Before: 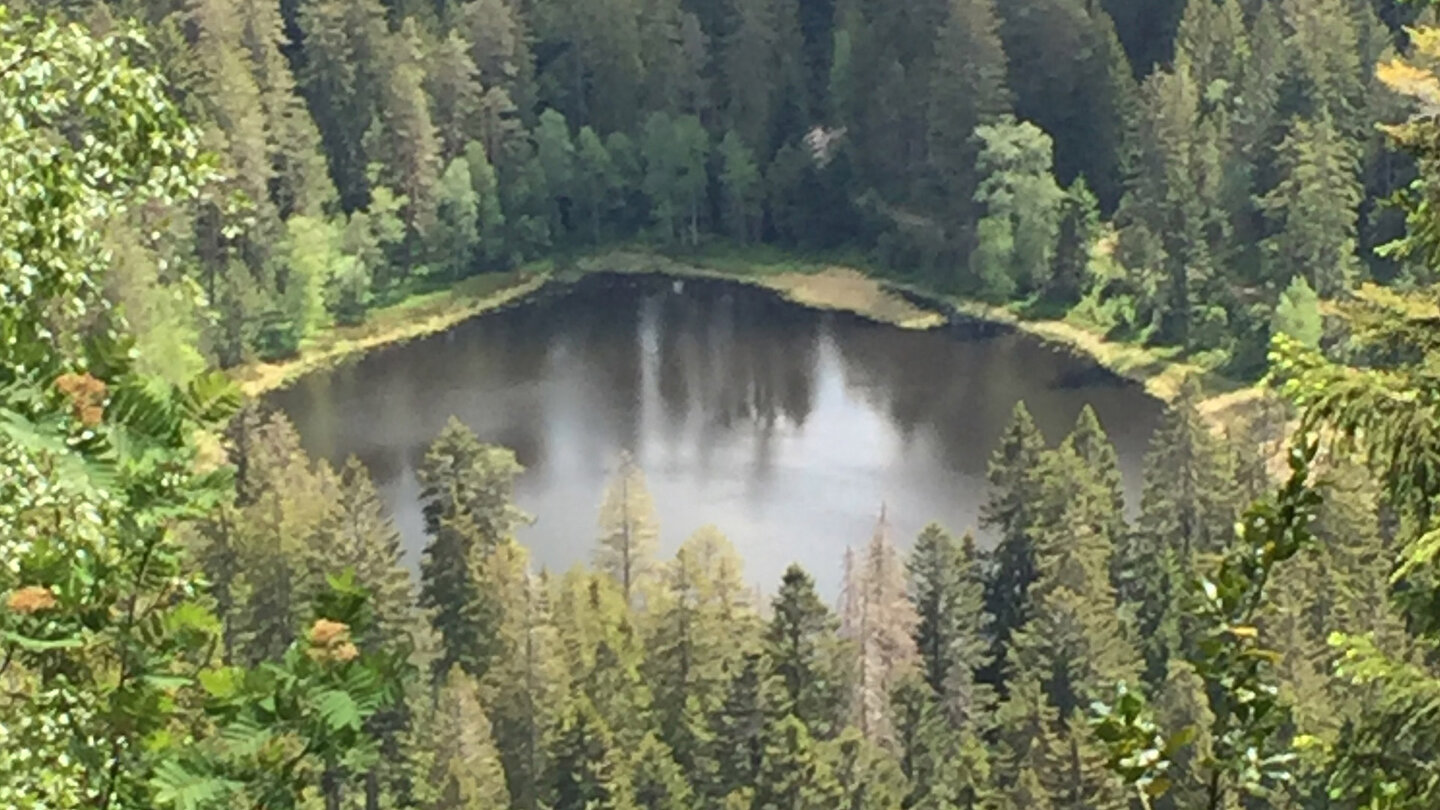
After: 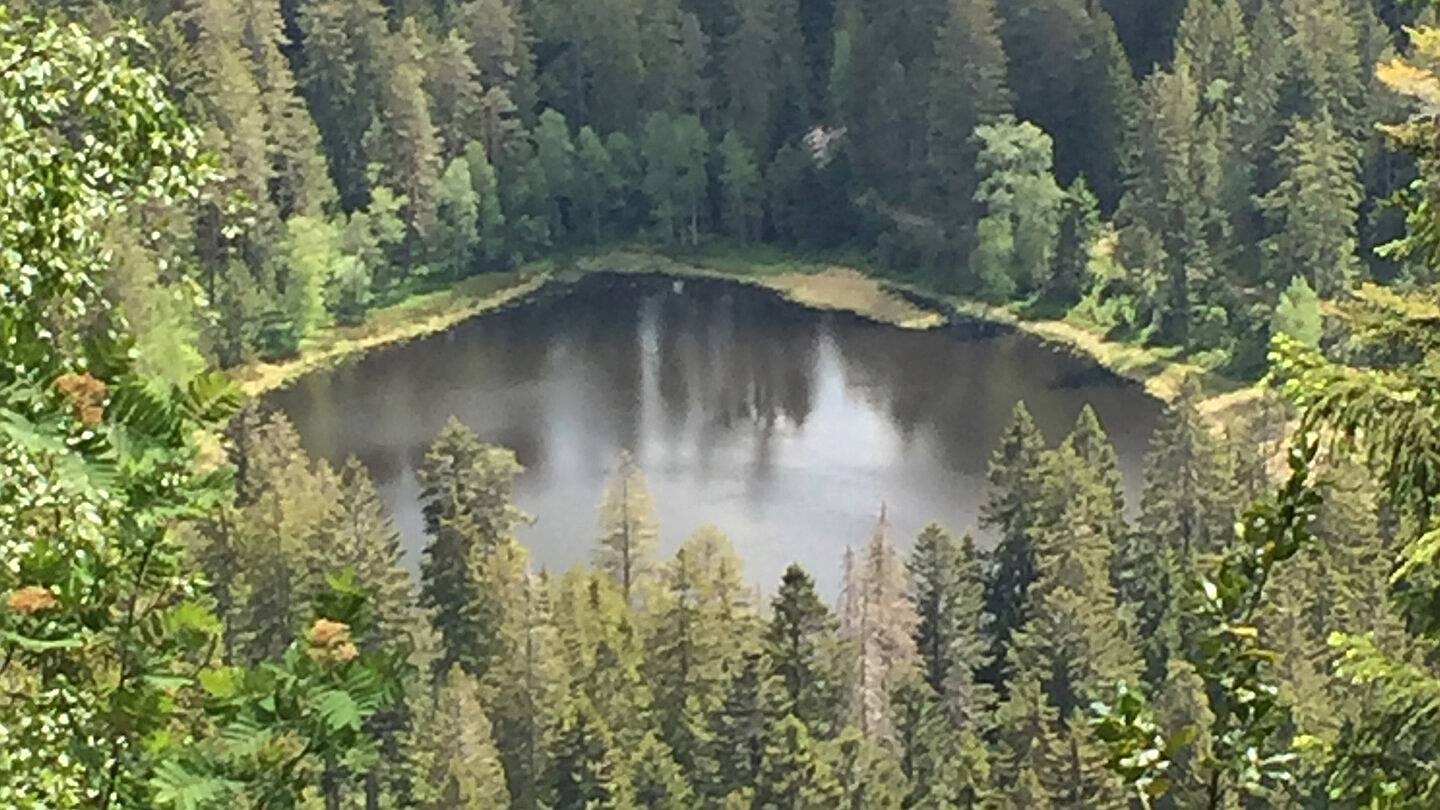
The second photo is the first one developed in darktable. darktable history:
shadows and highlights: shadows 20.92, highlights -82.08, soften with gaussian
sharpen: on, module defaults
